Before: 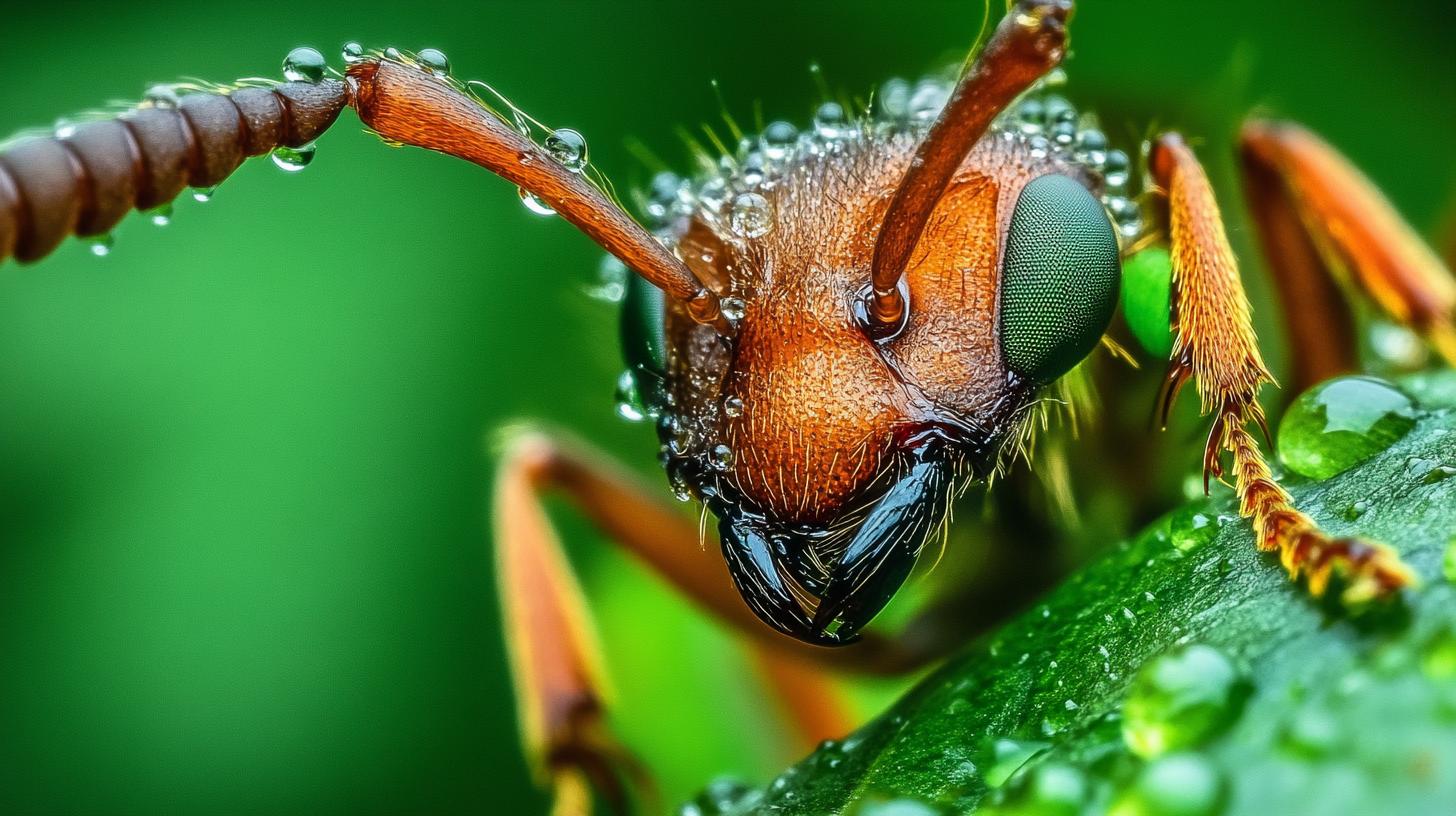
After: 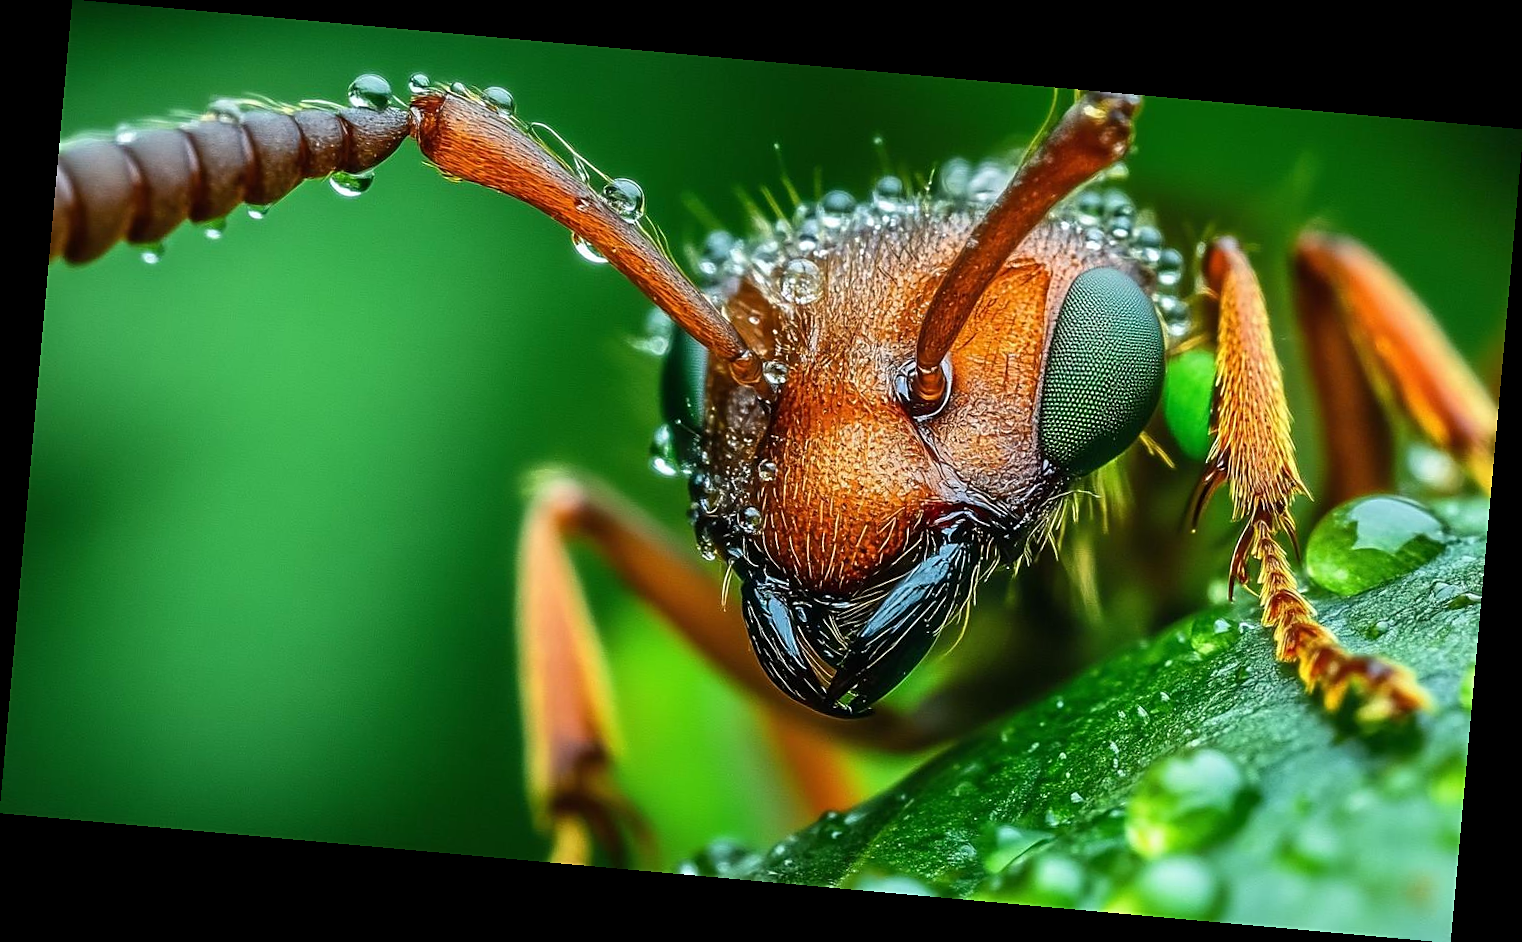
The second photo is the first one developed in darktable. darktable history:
rotate and perspective: rotation 5.12°, automatic cropping off
sharpen: radius 1.864, amount 0.398, threshold 1.271
